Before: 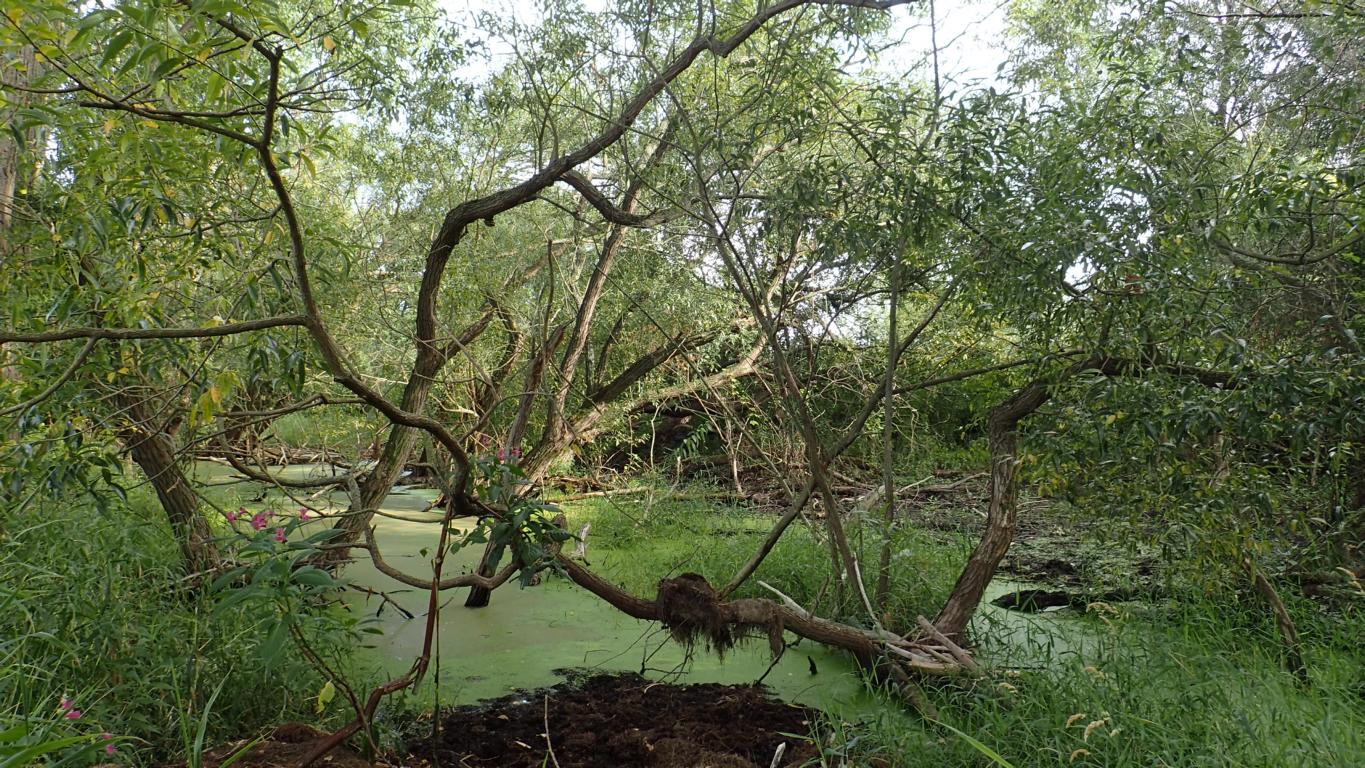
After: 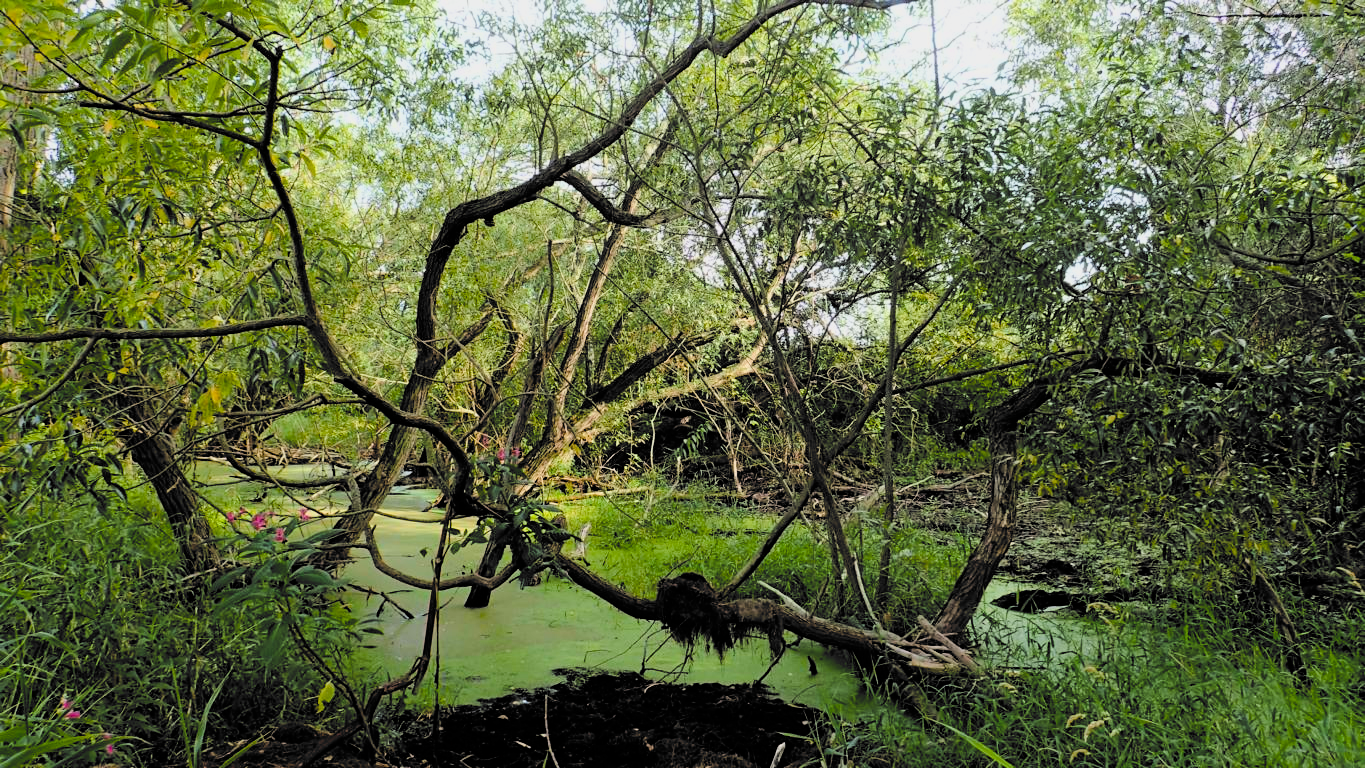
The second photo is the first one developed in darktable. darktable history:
filmic rgb: black relative exposure -5.04 EV, white relative exposure 3.5 EV, hardness 3.17, contrast 1.408, highlights saturation mix -48.64%, color science v6 (2022)
color balance rgb: linear chroma grading › mid-tones 8.019%, perceptual saturation grading › global saturation 30.93%, perceptual brilliance grading › mid-tones 9.755%, perceptual brilliance grading › shadows 15.681%, global vibrance 15.708%
